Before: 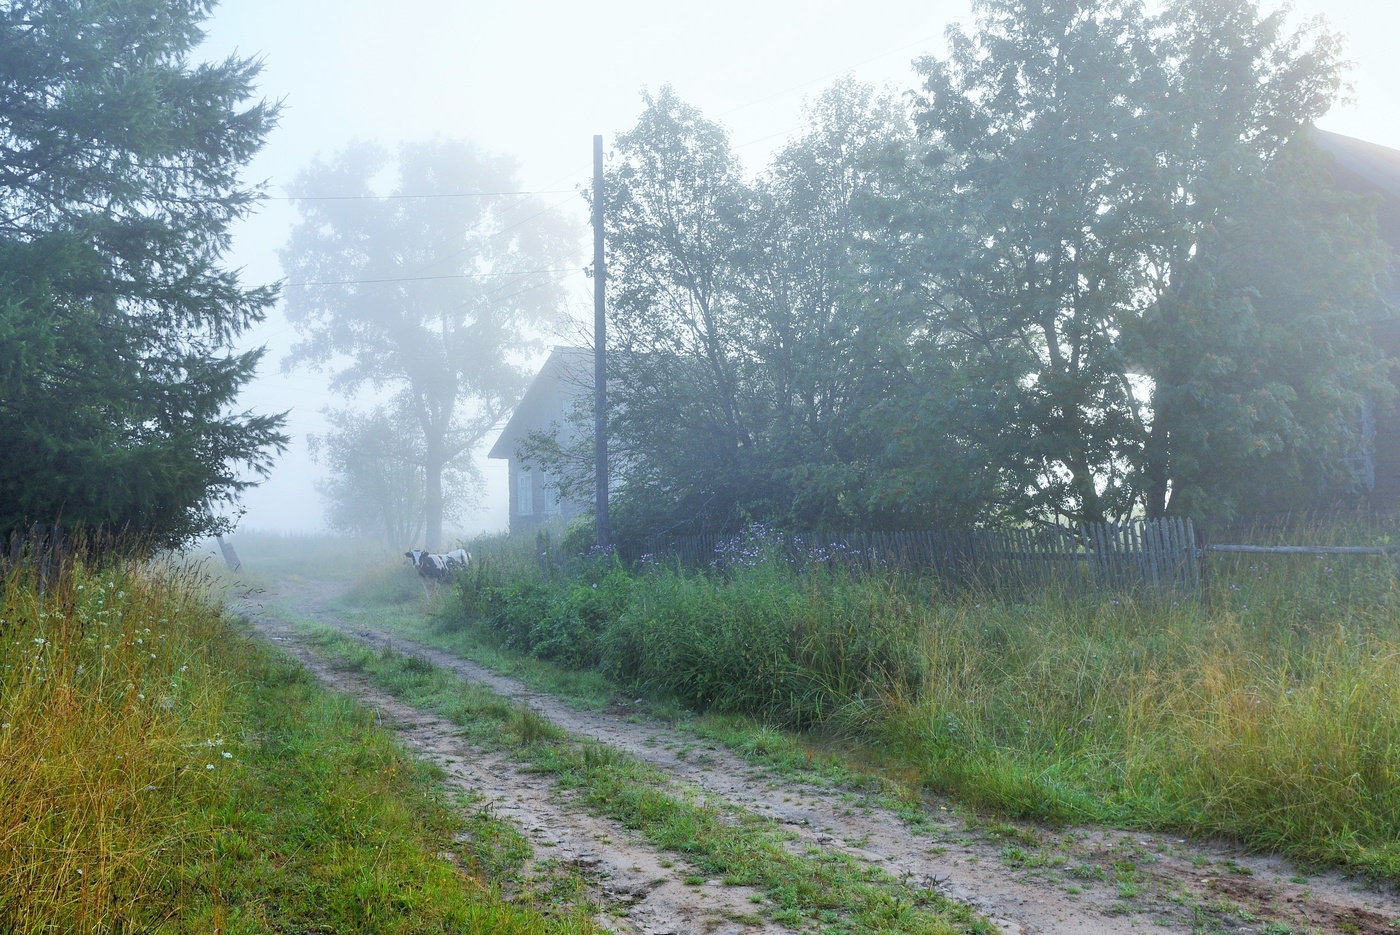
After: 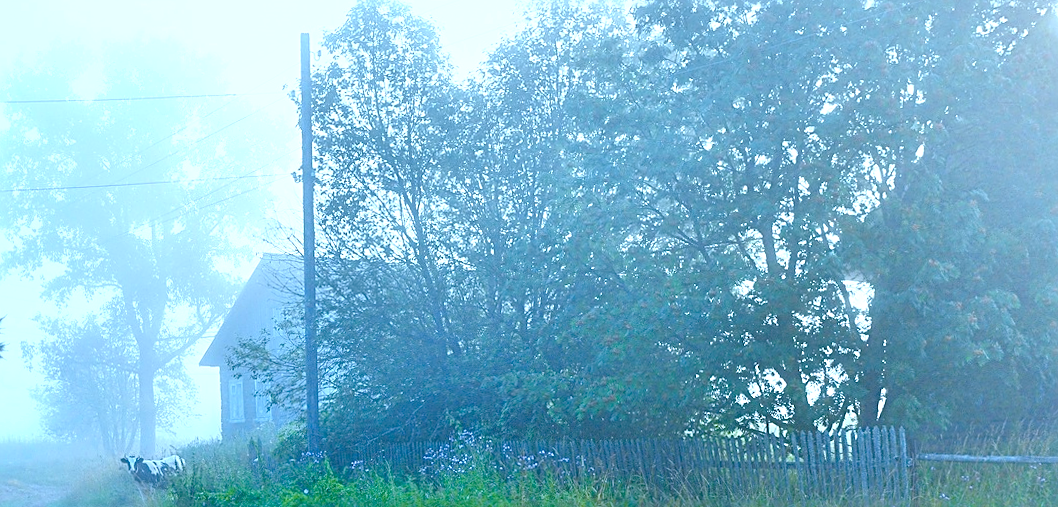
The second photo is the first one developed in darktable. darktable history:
sharpen: radius 2.676, amount 0.669
exposure: exposure 0.648 EV, compensate highlight preservation false
color calibration: output R [1.063, -0.012, -0.003, 0], output G [0, 1.022, 0.021, 0], output B [-0.079, 0.047, 1, 0], illuminant custom, x 0.389, y 0.387, temperature 3838.64 K
shadows and highlights: shadows 37.27, highlights -28.18, soften with gaussian
crop: left 18.38%, top 11.092%, right 2.134%, bottom 33.217%
color zones: curves: ch1 [(0.24, 0.634) (0.75, 0.5)]; ch2 [(0.253, 0.437) (0.745, 0.491)], mix 102.12%
color balance rgb: shadows lift › chroma 1%, shadows lift › hue 113°, highlights gain › chroma 0.2%, highlights gain › hue 333°, perceptual saturation grading › global saturation 20%, perceptual saturation grading › highlights -25%, perceptual saturation grading › shadows 25%, contrast -10%
rotate and perspective: rotation 0.074°, lens shift (vertical) 0.096, lens shift (horizontal) -0.041, crop left 0.043, crop right 0.952, crop top 0.024, crop bottom 0.979
